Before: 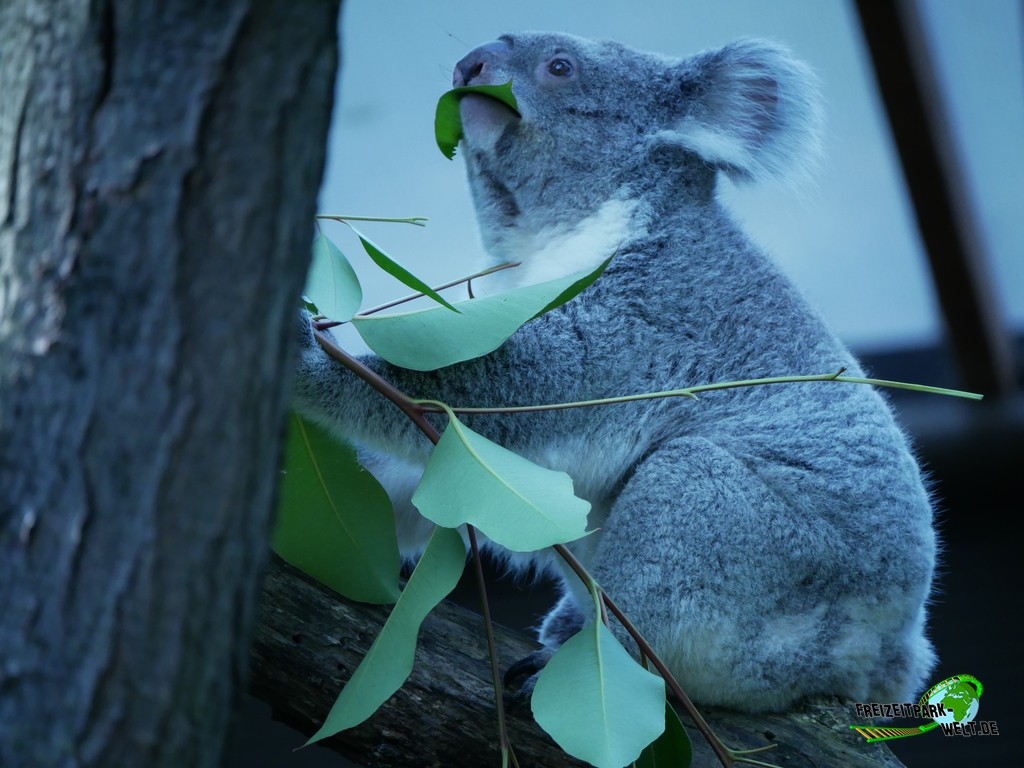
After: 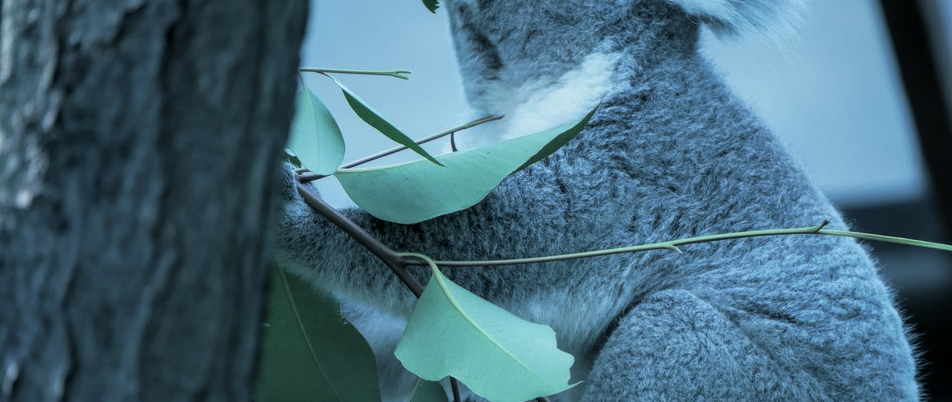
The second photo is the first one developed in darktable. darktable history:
crop: left 1.744%, top 19.225%, right 5.069%, bottom 28.357%
local contrast: on, module defaults
split-toning: shadows › hue 205.2°, shadows › saturation 0.29, highlights › hue 50.4°, highlights › saturation 0.38, balance -49.9
